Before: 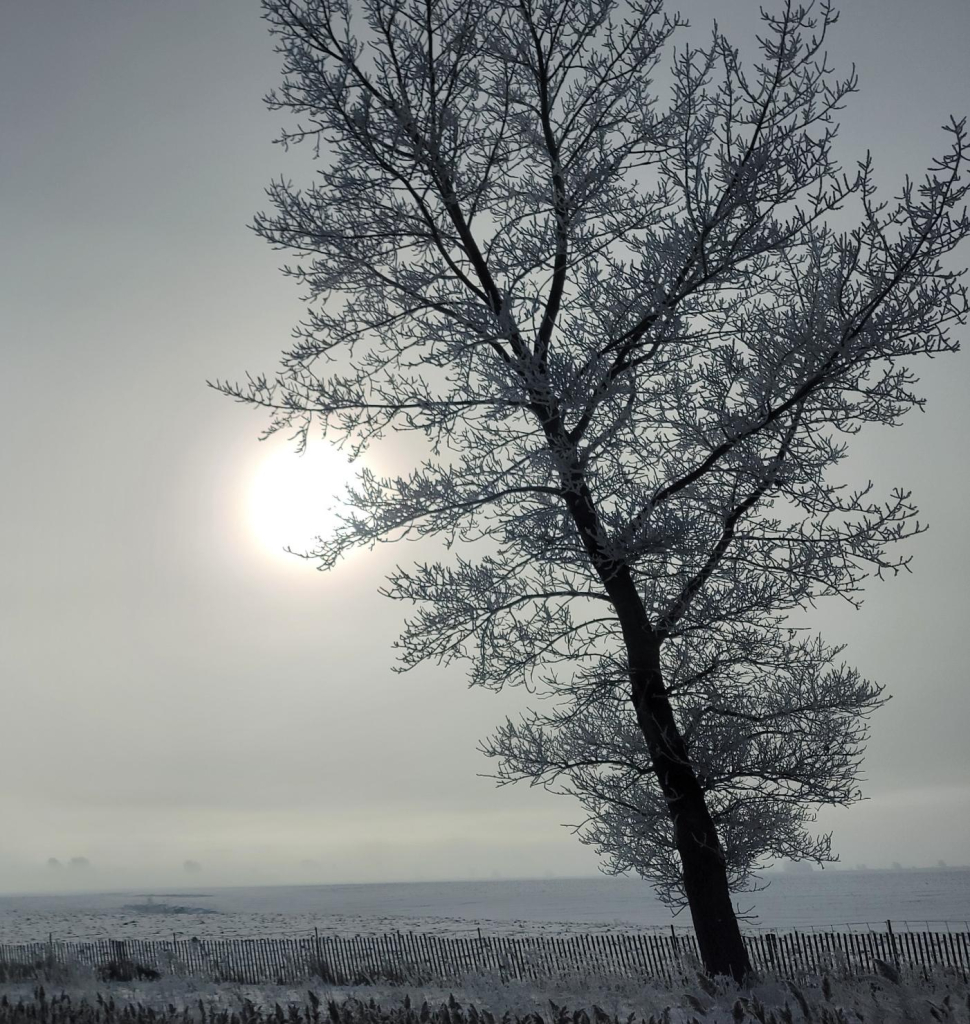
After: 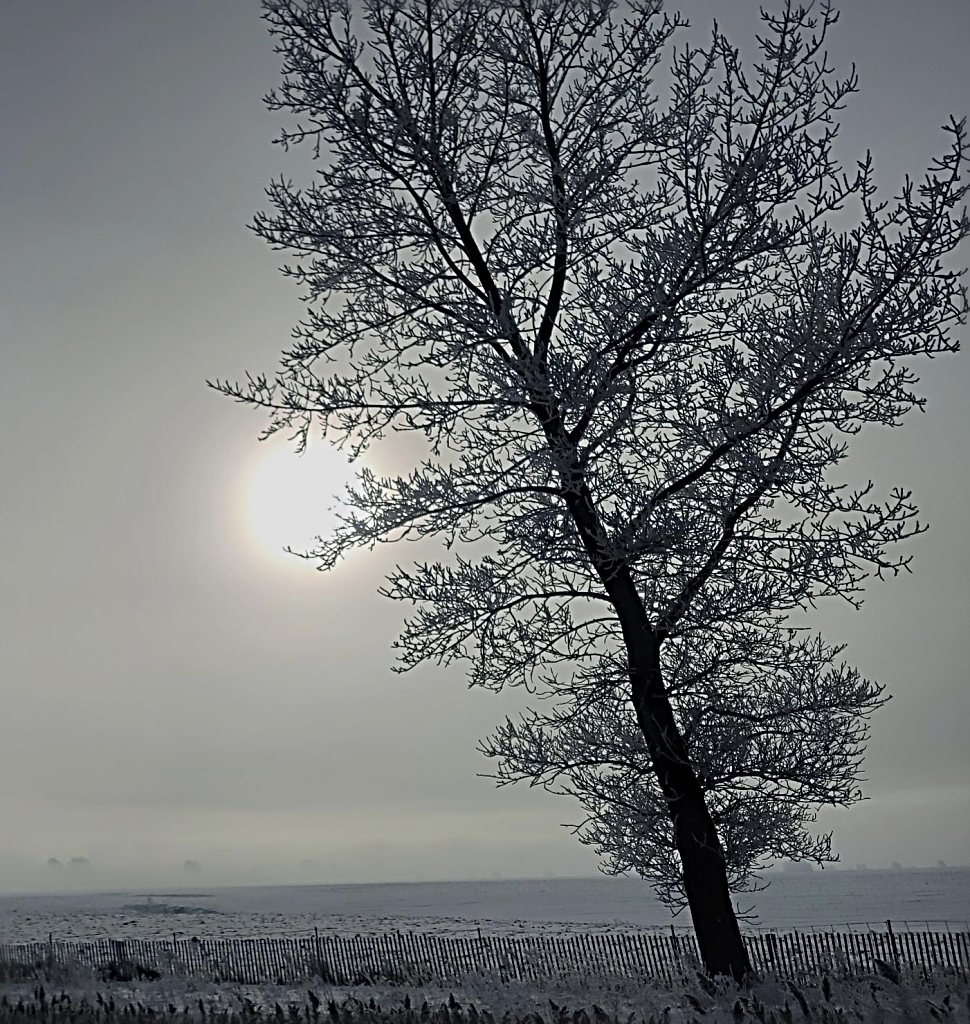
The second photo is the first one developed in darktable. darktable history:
exposure: exposure -0.443 EV, compensate highlight preservation false
contrast brightness saturation: contrast 0.045
sharpen: radius 3.659, amount 0.921
